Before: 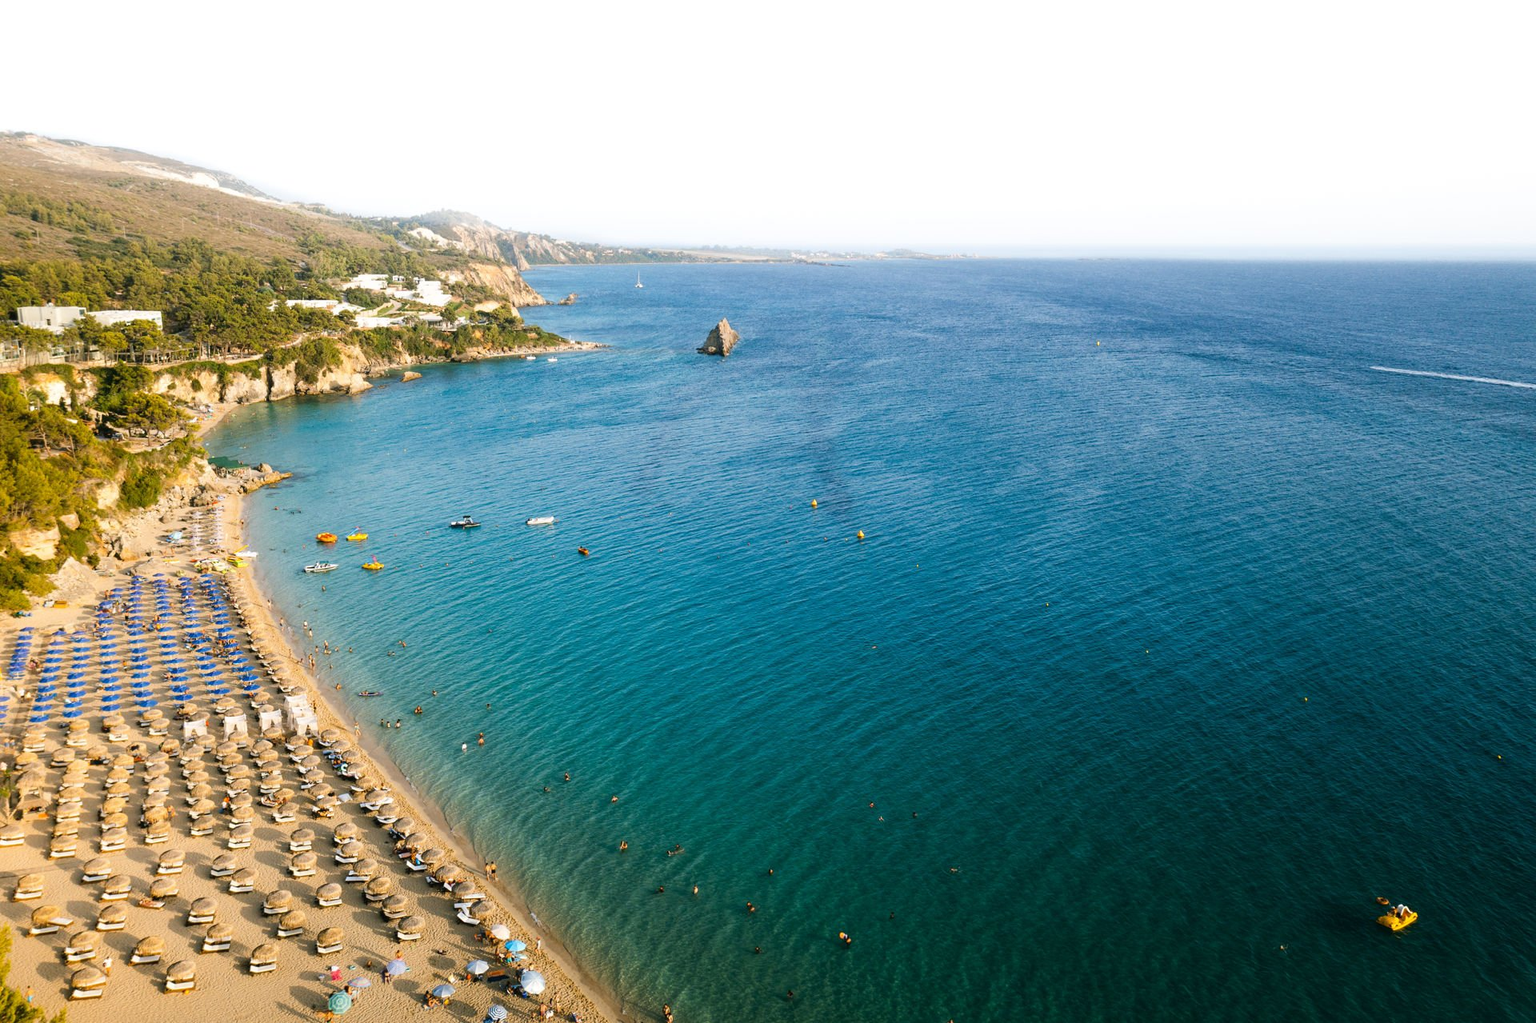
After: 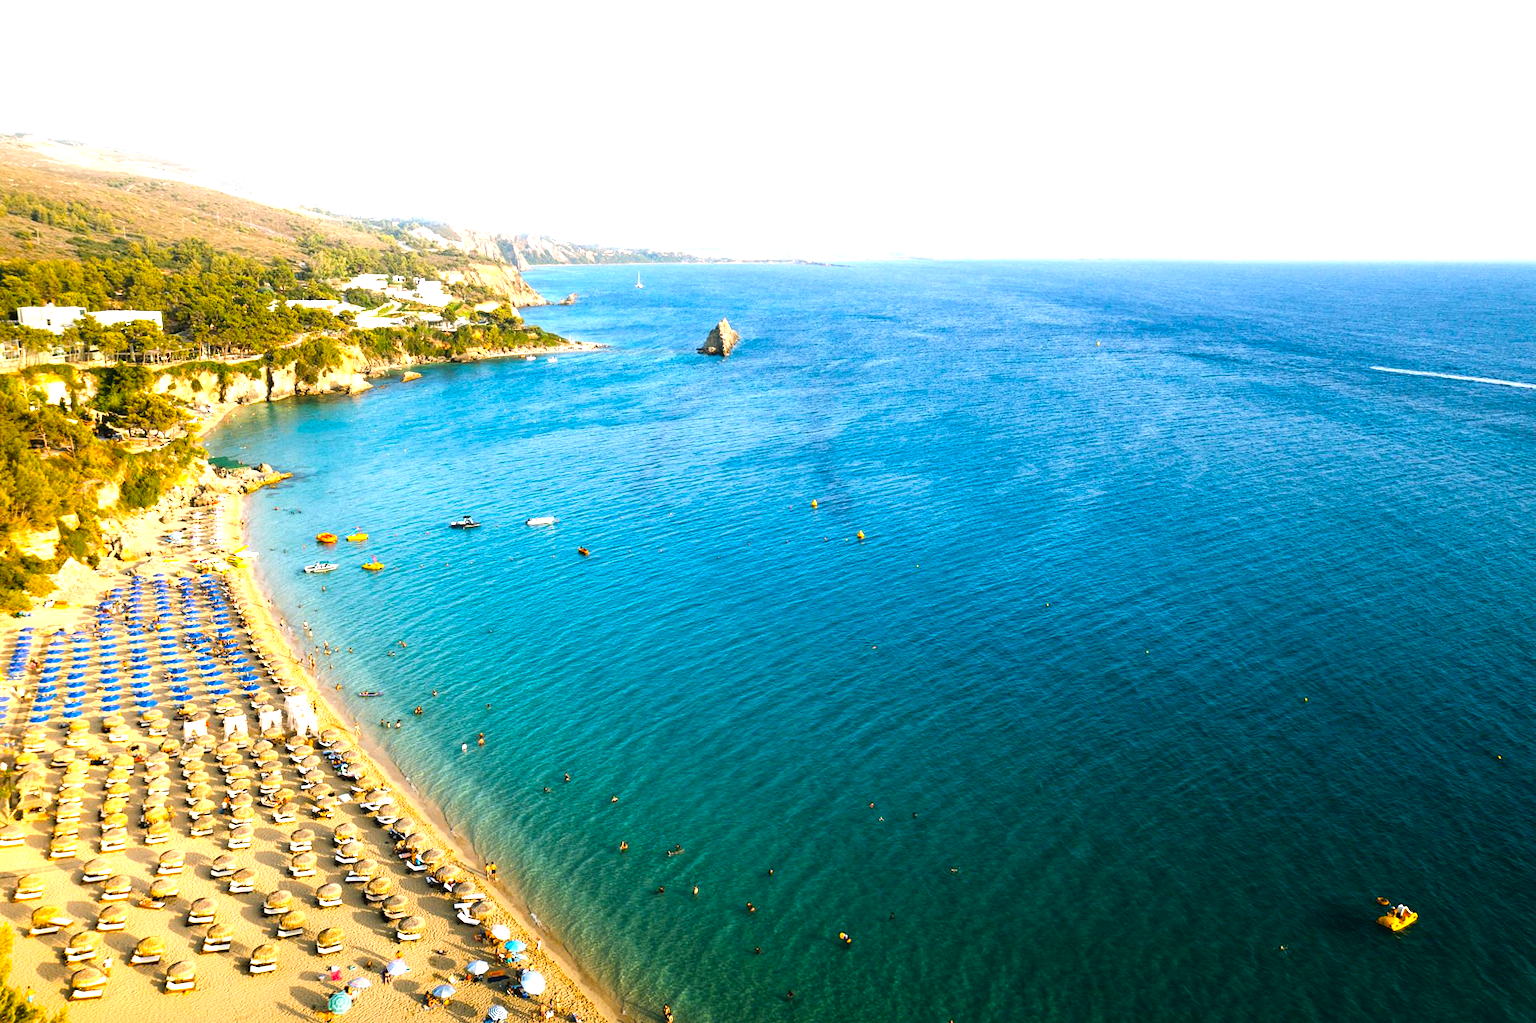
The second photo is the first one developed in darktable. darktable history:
color balance: lift [1, 1.001, 0.999, 1.001], gamma [1, 1.004, 1.007, 0.993], gain [1, 0.991, 0.987, 1.013], contrast 10%, output saturation 120%
exposure: exposure 0.6 EV, compensate highlight preservation false
